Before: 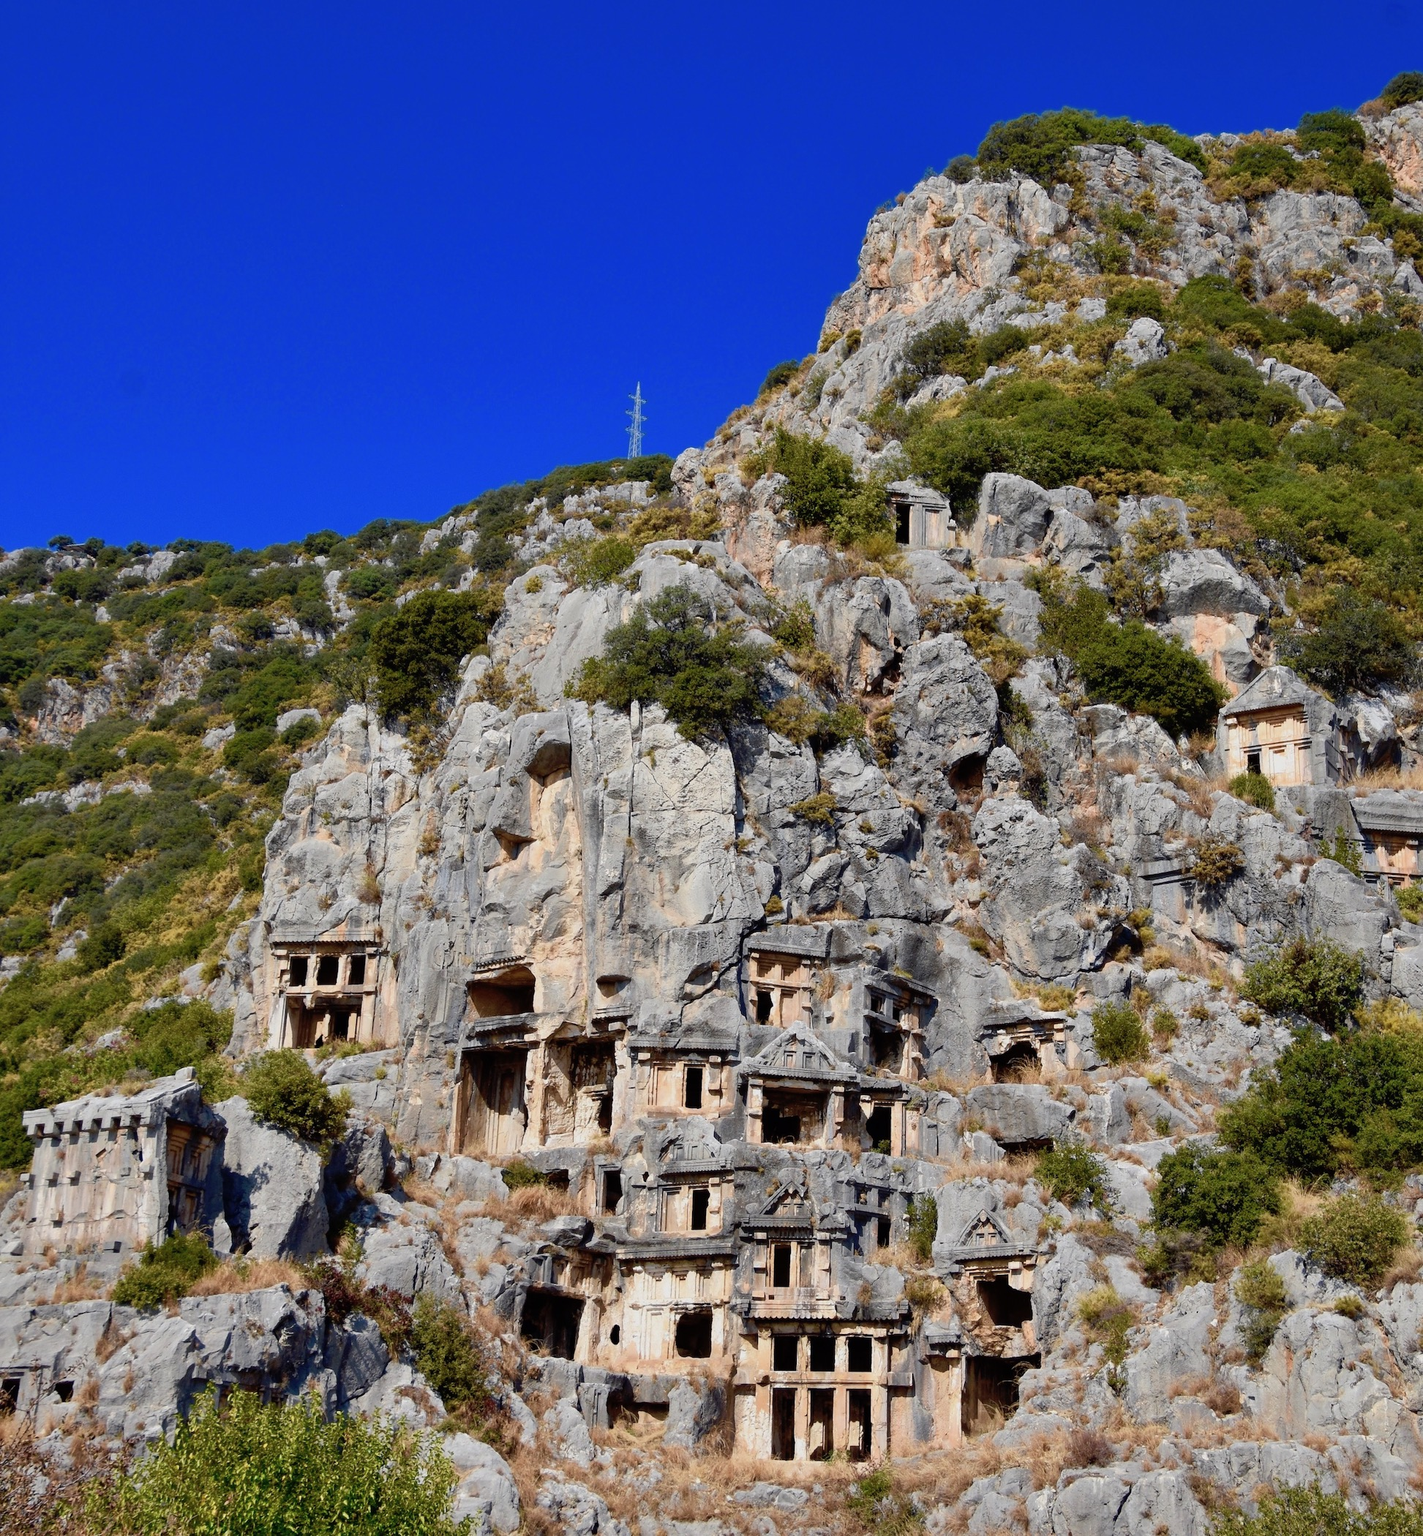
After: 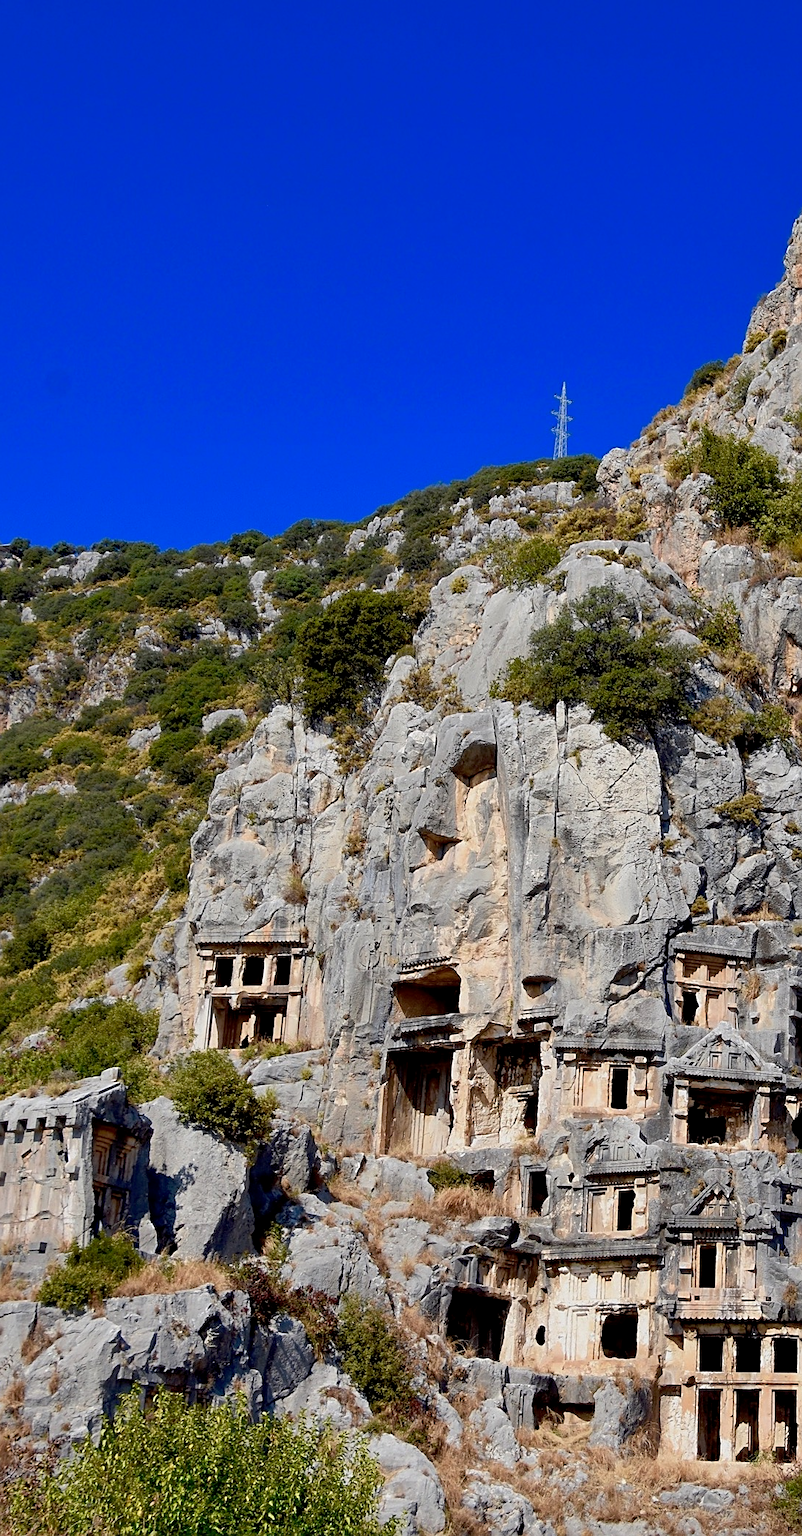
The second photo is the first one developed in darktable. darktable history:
crop: left 5.244%, right 38.342%
sharpen: on, module defaults
tone equalizer: edges refinement/feathering 500, mask exposure compensation -1.57 EV, preserve details no
